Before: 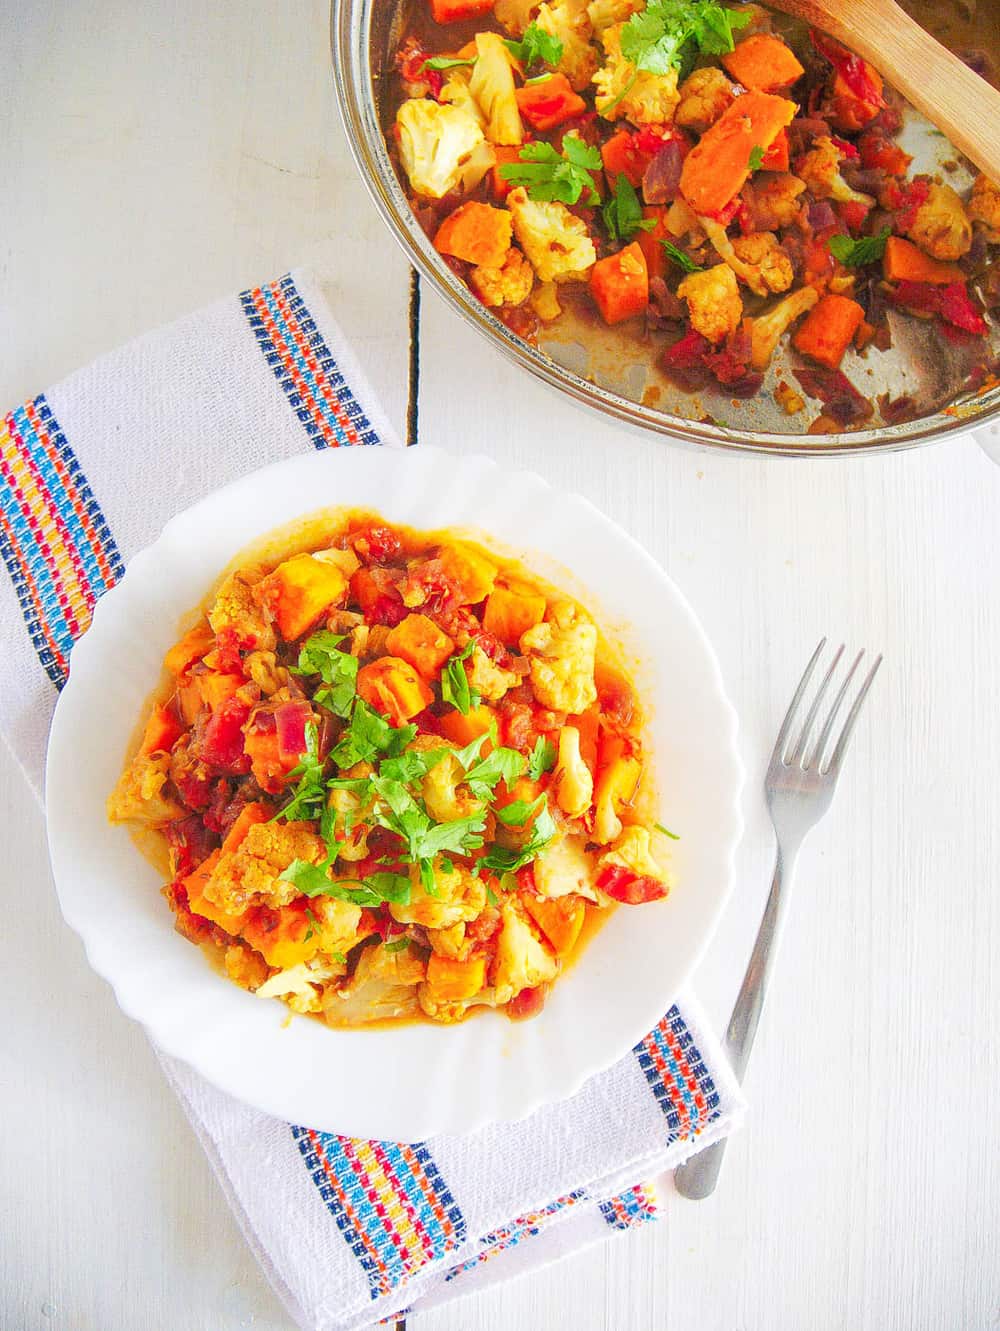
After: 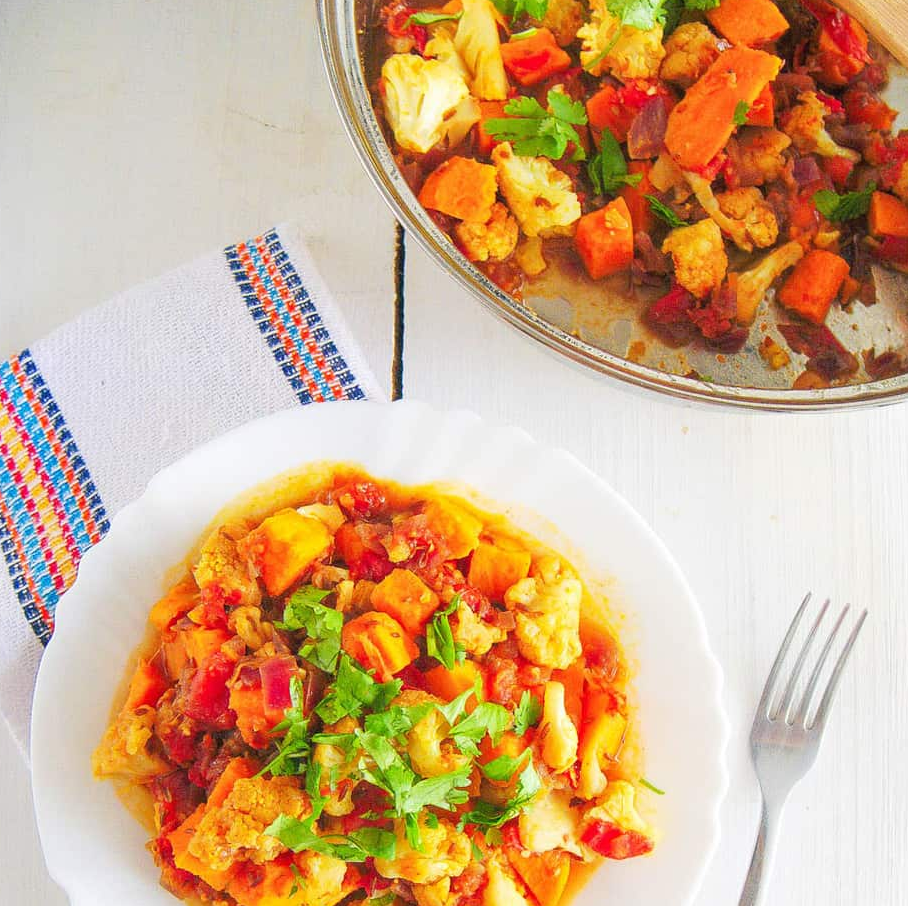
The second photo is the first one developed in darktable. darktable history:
crop: left 1.542%, top 3.454%, right 7.646%, bottom 28.456%
